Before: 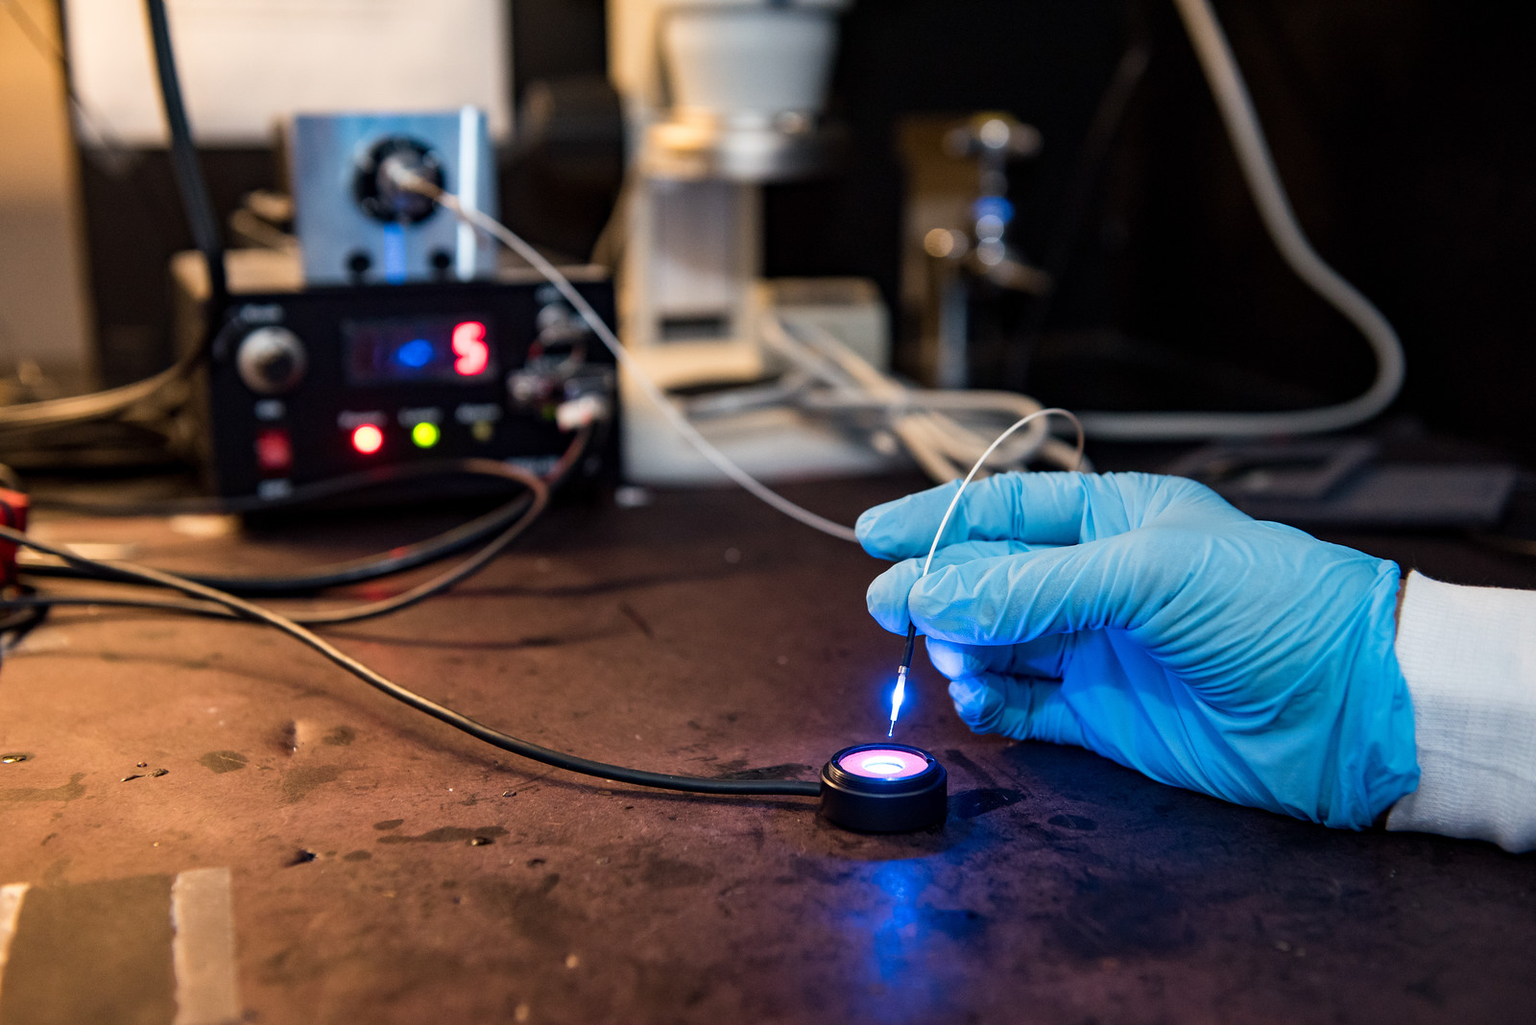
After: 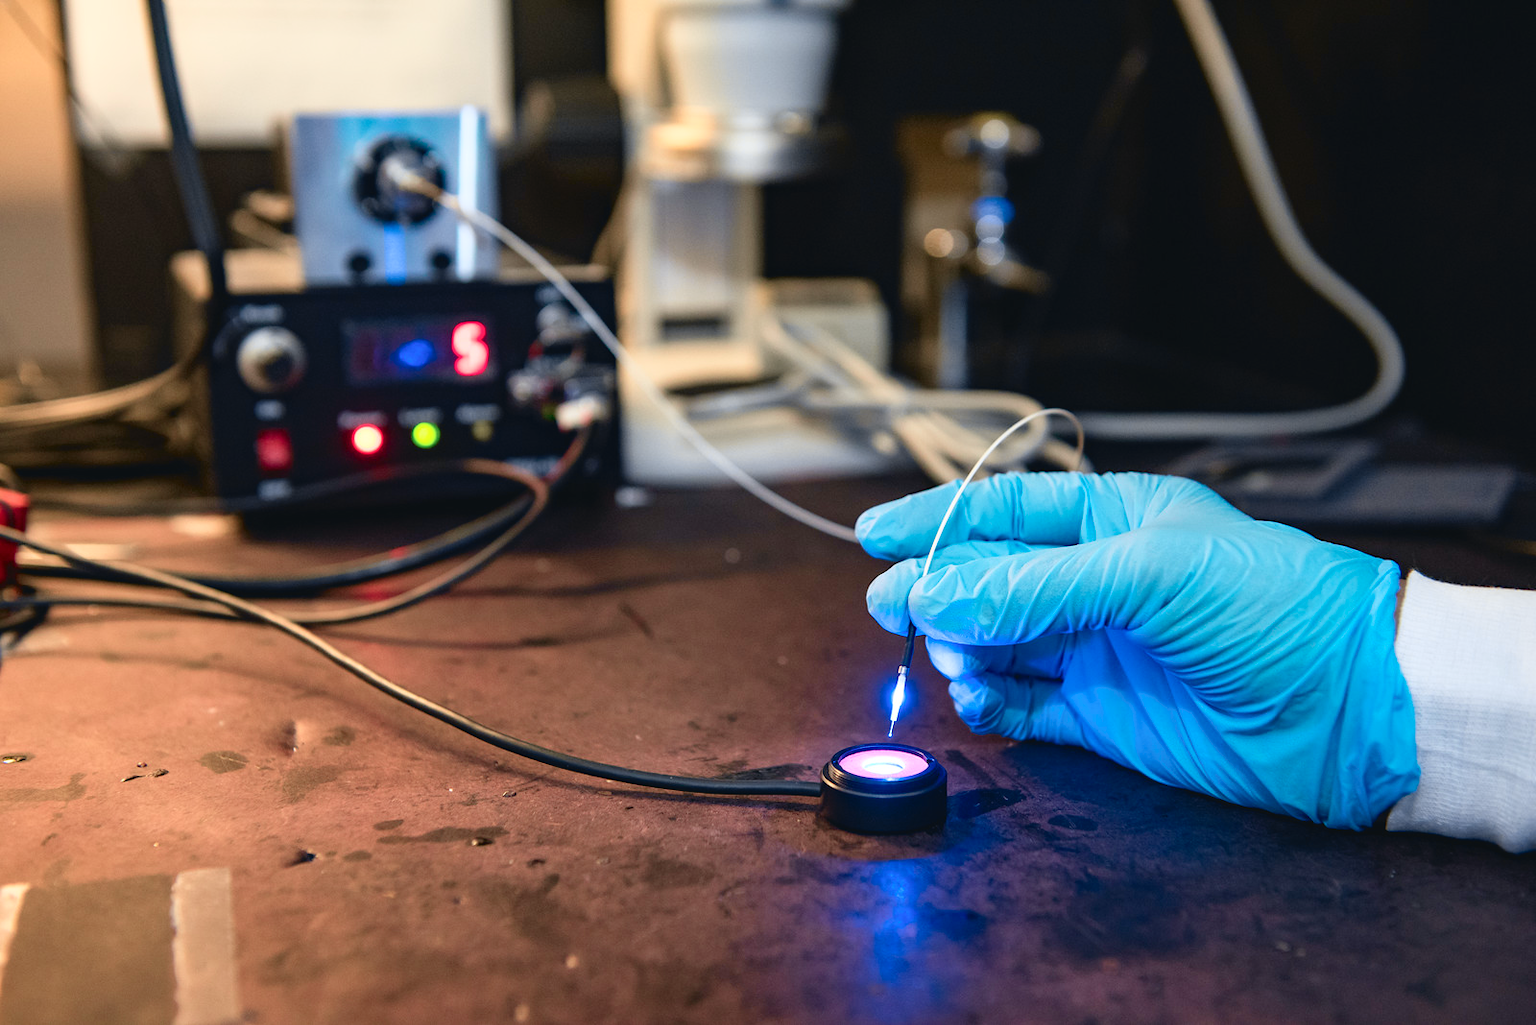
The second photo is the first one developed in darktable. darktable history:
exposure: black level correction 0, exposure 0.498 EV, compensate exposure bias true, compensate highlight preservation false
tone equalizer: -8 EV 0.229 EV, -7 EV 0.446 EV, -6 EV 0.38 EV, -5 EV 0.274 EV, -3 EV -0.257 EV, -2 EV -0.394 EV, -1 EV -0.419 EV, +0 EV -0.234 EV, edges refinement/feathering 500, mask exposure compensation -1.57 EV, preserve details no
tone curve: curves: ch0 [(0, 0.039) (0.104, 0.103) (0.273, 0.267) (0.448, 0.487) (0.704, 0.761) (0.886, 0.922) (0.994, 0.971)]; ch1 [(0, 0) (0.335, 0.298) (0.446, 0.413) (0.485, 0.487) (0.515, 0.503) (0.566, 0.563) (0.641, 0.655) (1, 1)]; ch2 [(0, 0) (0.314, 0.301) (0.421, 0.411) (0.502, 0.494) (0.528, 0.54) (0.557, 0.559) (0.612, 0.605) (0.722, 0.686) (1, 1)], color space Lab, independent channels, preserve colors none
